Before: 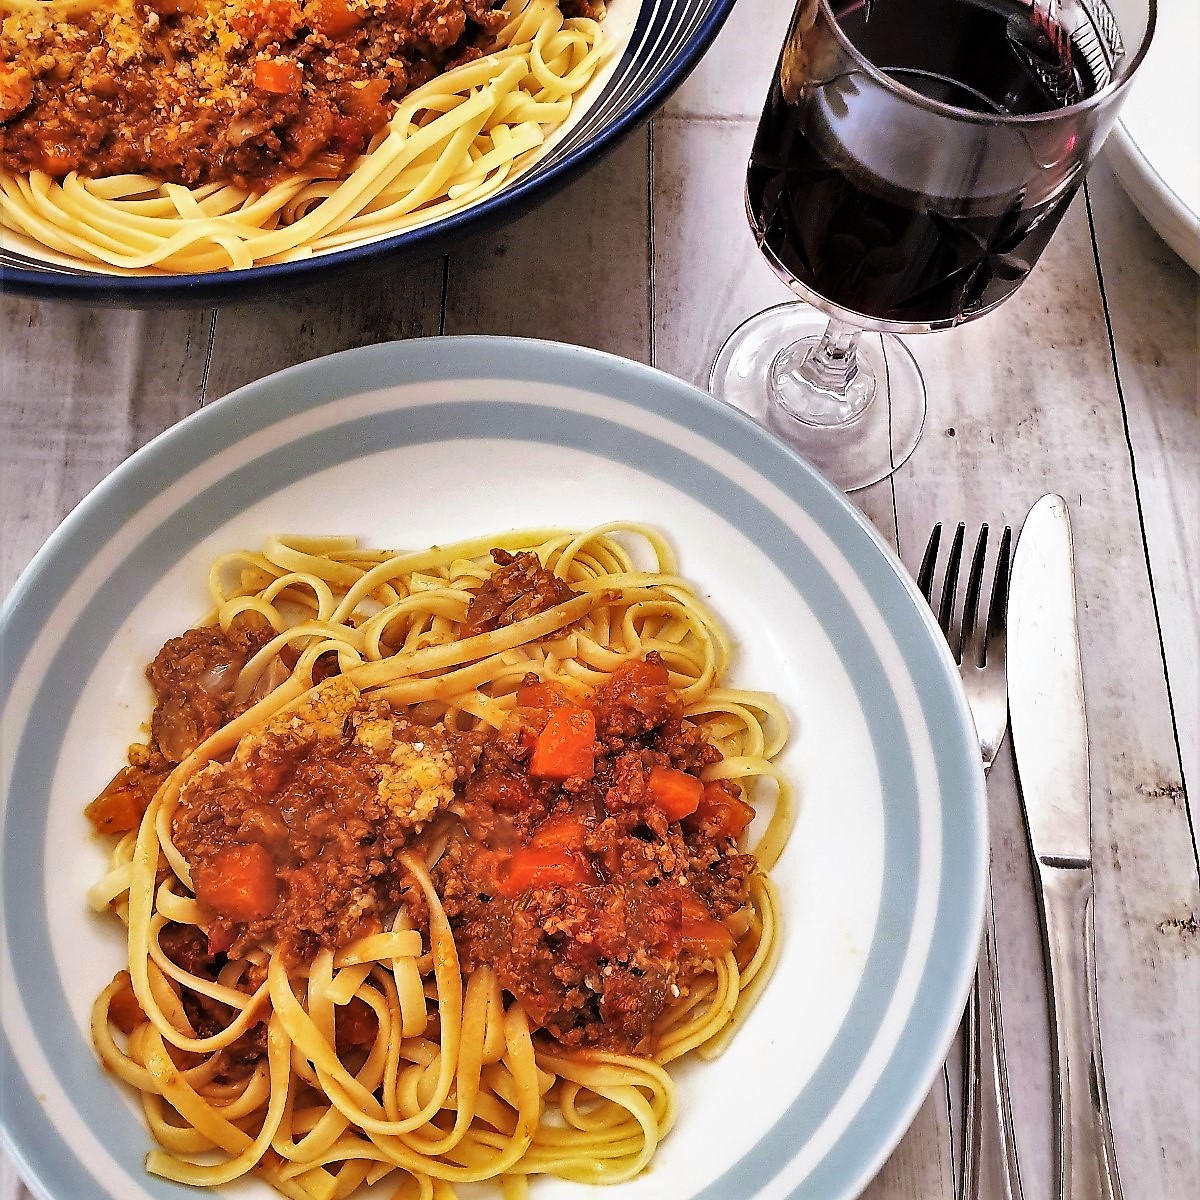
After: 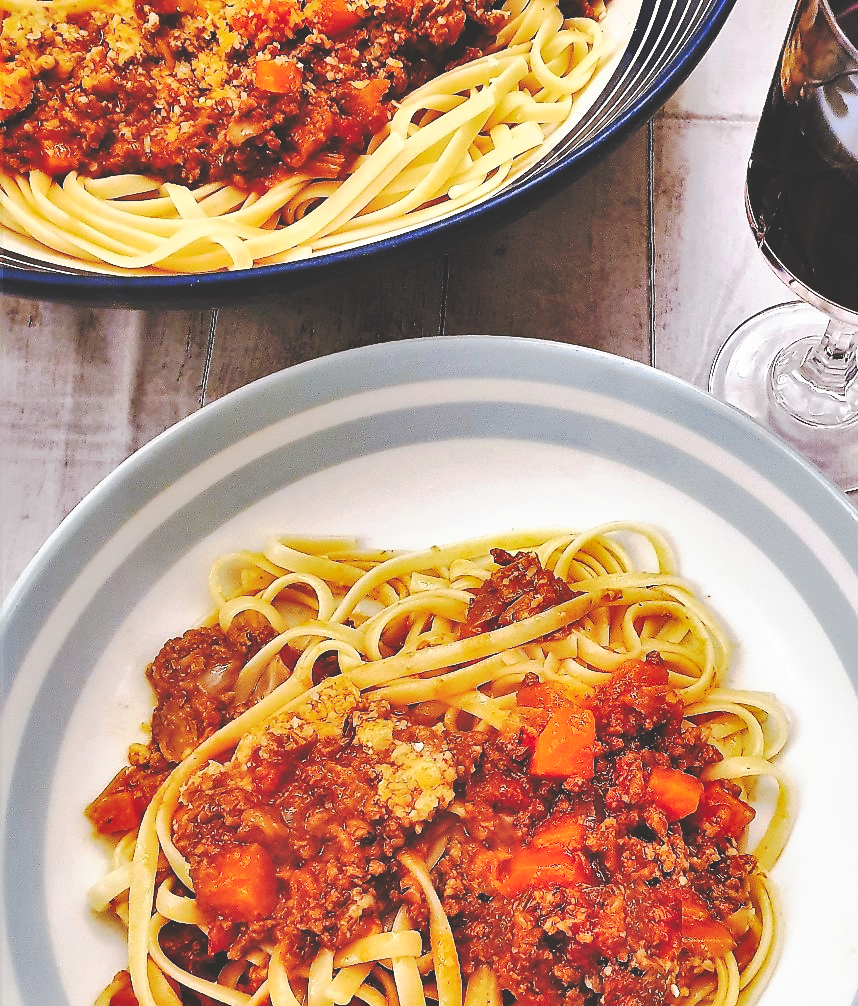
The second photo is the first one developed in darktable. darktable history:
tone curve: curves: ch0 [(0, 0) (0.003, 0.024) (0.011, 0.029) (0.025, 0.044) (0.044, 0.072) (0.069, 0.104) (0.1, 0.131) (0.136, 0.159) (0.177, 0.191) (0.224, 0.245) (0.277, 0.298) (0.335, 0.354) (0.399, 0.428) (0.468, 0.503) (0.543, 0.596) (0.623, 0.684) (0.709, 0.781) (0.801, 0.843) (0.898, 0.946) (1, 1)], preserve colors none
crop: right 28.451%, bottom 16.154%
shadows and highlights: radius 125.35, shadows 30.55, highlights -31.13, low approximation 0.01, soften with gaussian
base curve: curves: ch0 [(0, 0.024) (0.055, 0.065) (0.121, 0.166) (0.236, 0.319) (0.693, 0.726) (1, 1)], preserve colors none
exposure: compensate highlight preservation false
